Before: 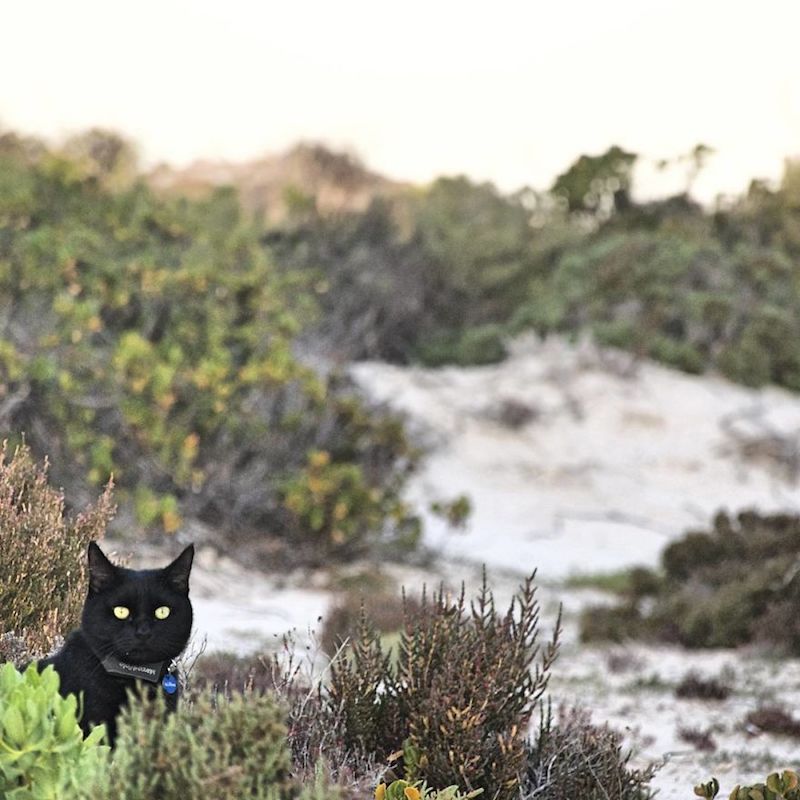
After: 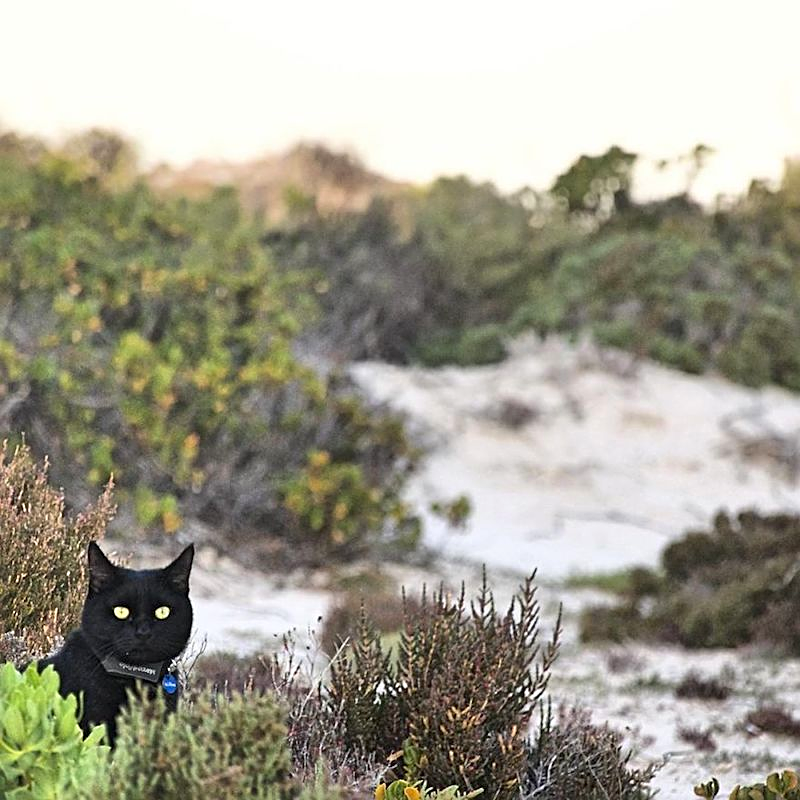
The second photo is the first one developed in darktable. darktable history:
sharpen: on, module defaults
contrast brightness saturation: contrast 0.039, saturation 0.163
